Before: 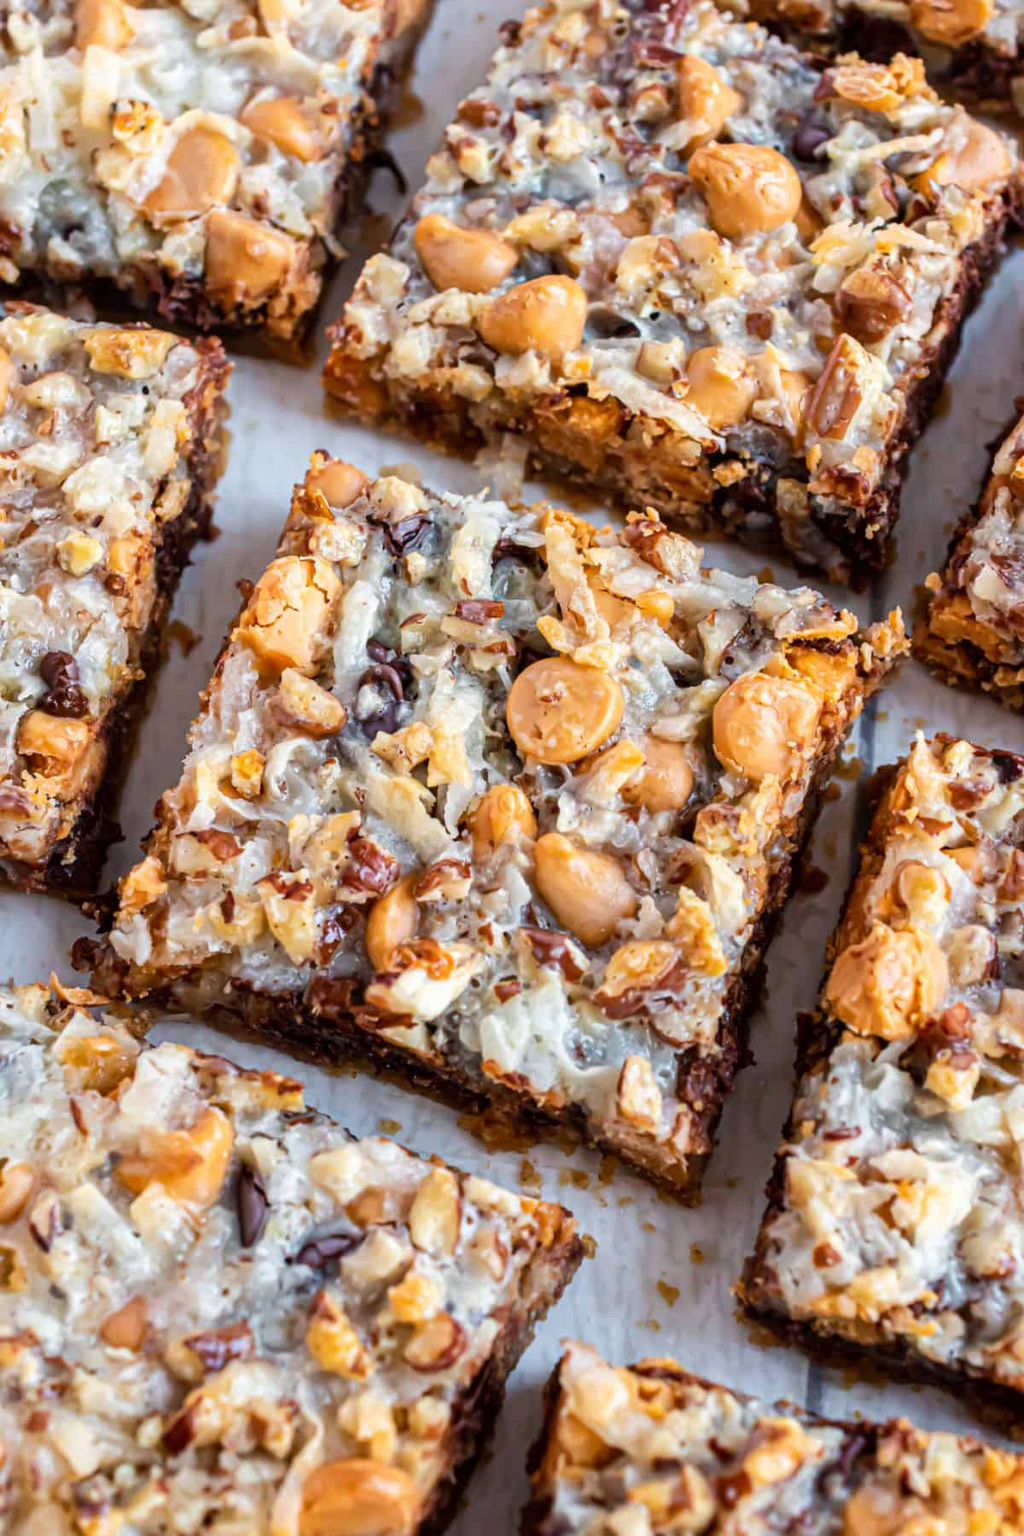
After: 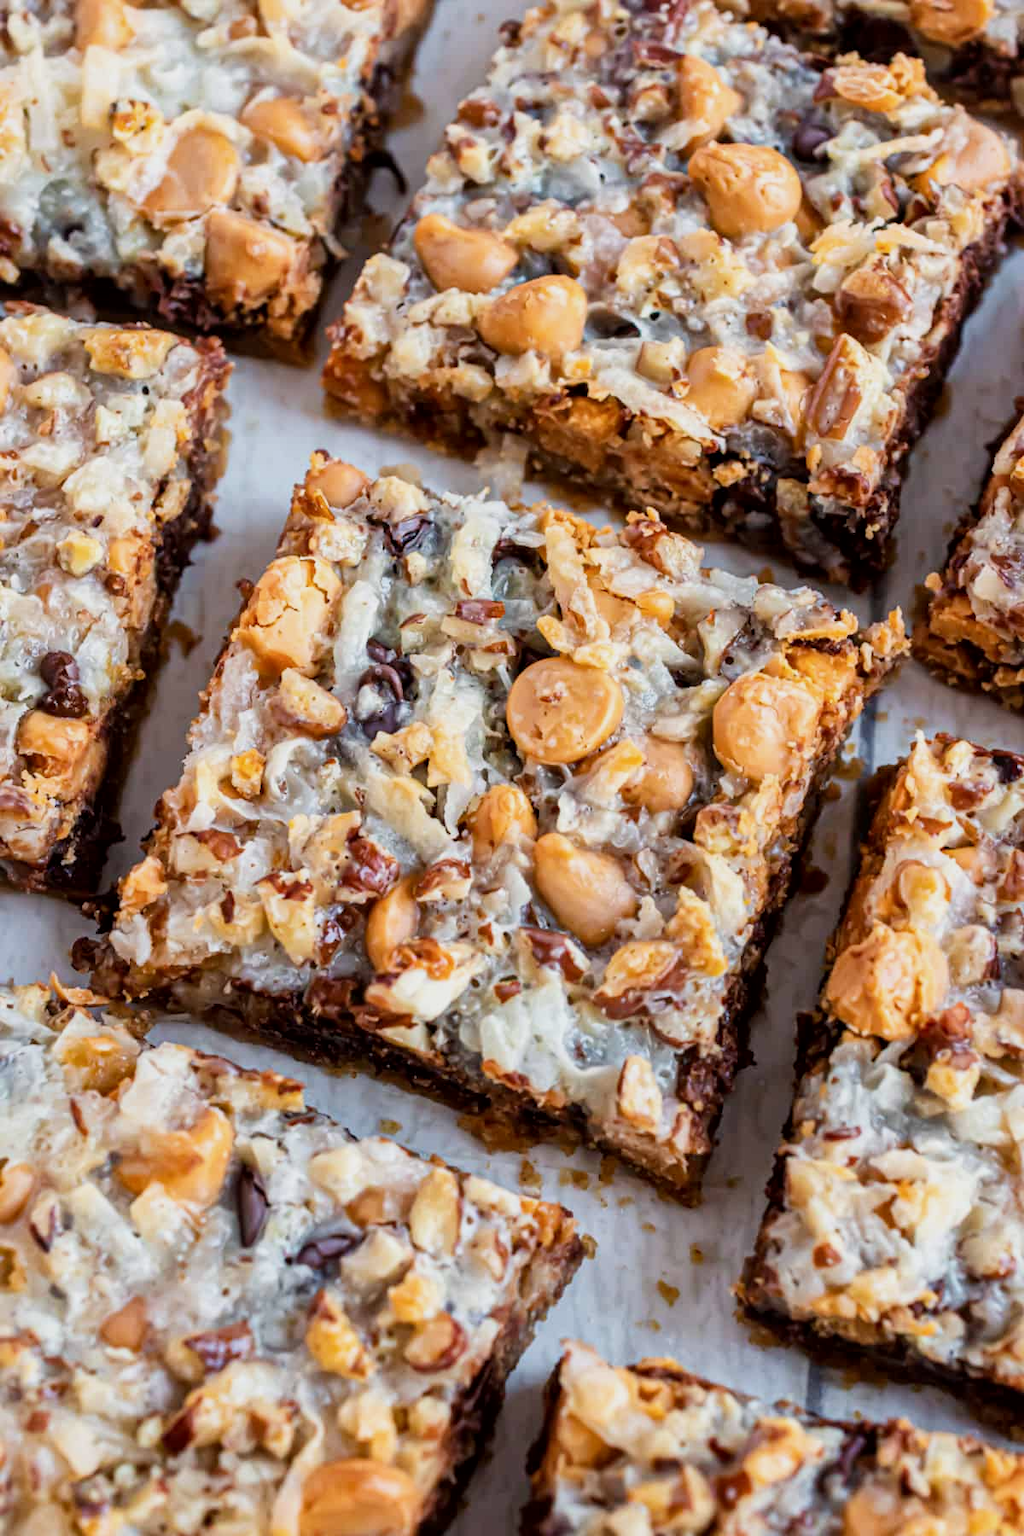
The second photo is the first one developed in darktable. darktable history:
filmic rgb: black relative exposure -14.28 EV, white relative exposure 3.36 EV, hardness 7.85, contrast 0.987
local contrast: mode bilateral grid, contrast 19, coarseness 50, detail 121%, midtone range 0.2
